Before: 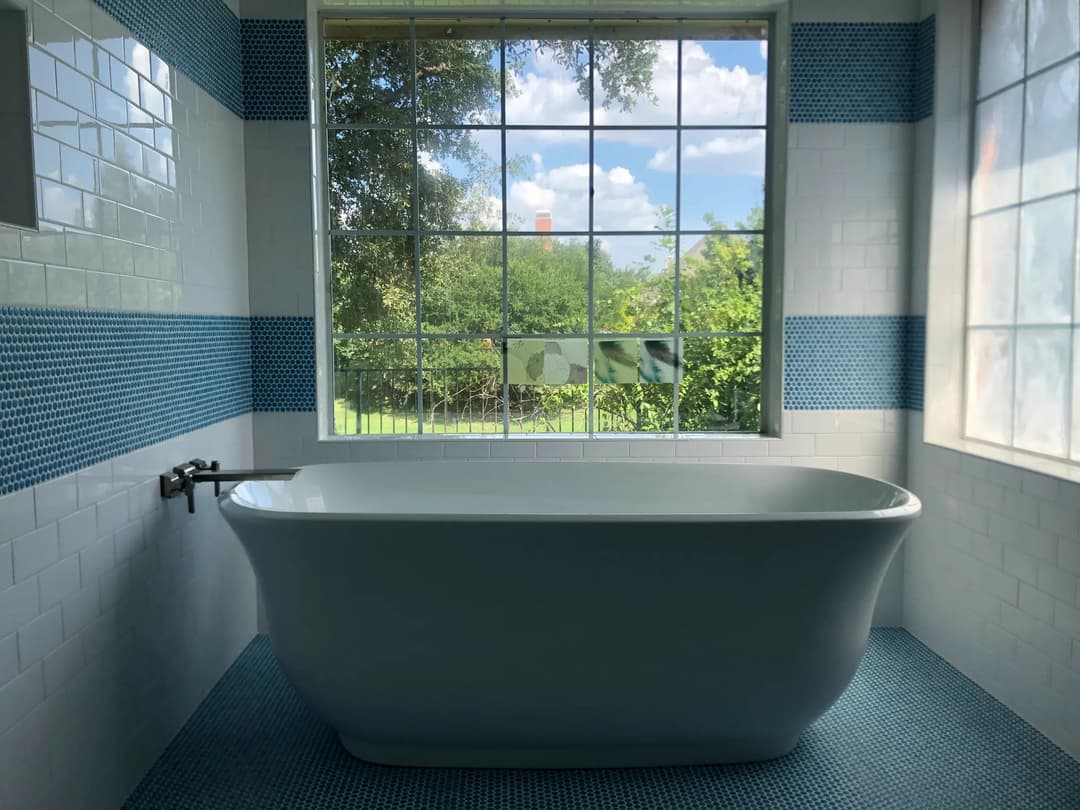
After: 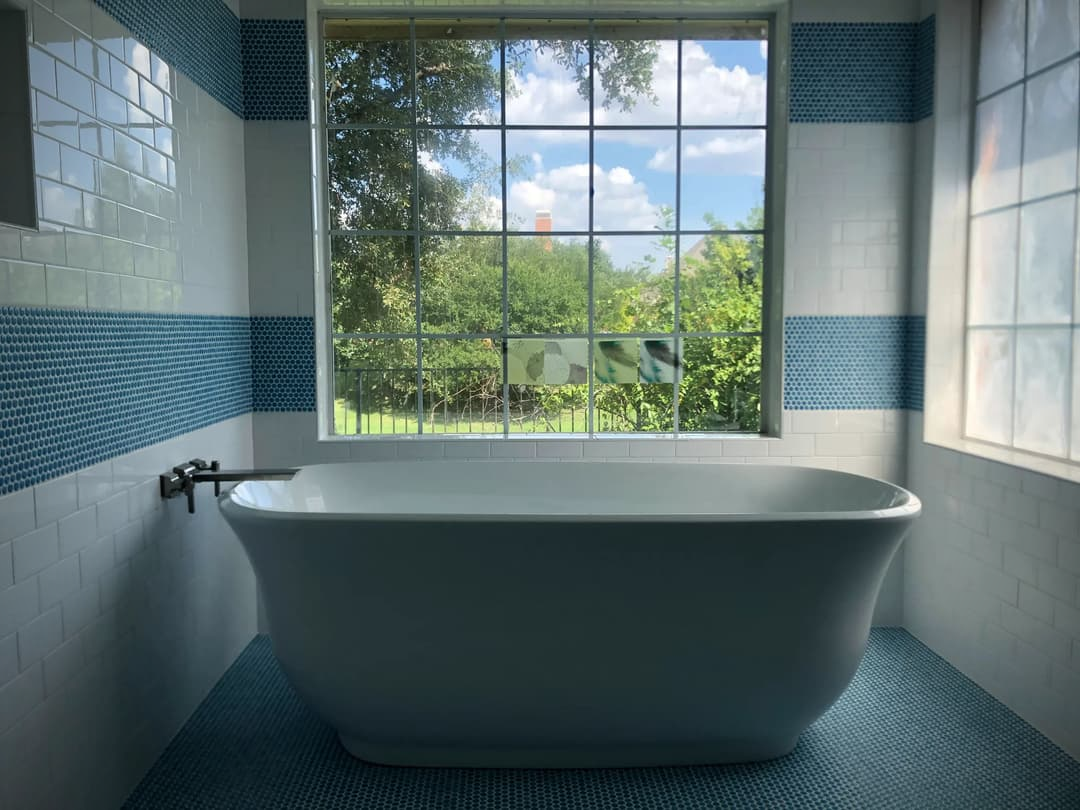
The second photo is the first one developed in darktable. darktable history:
vignetting: brightness -0.574, saturation -0.003
